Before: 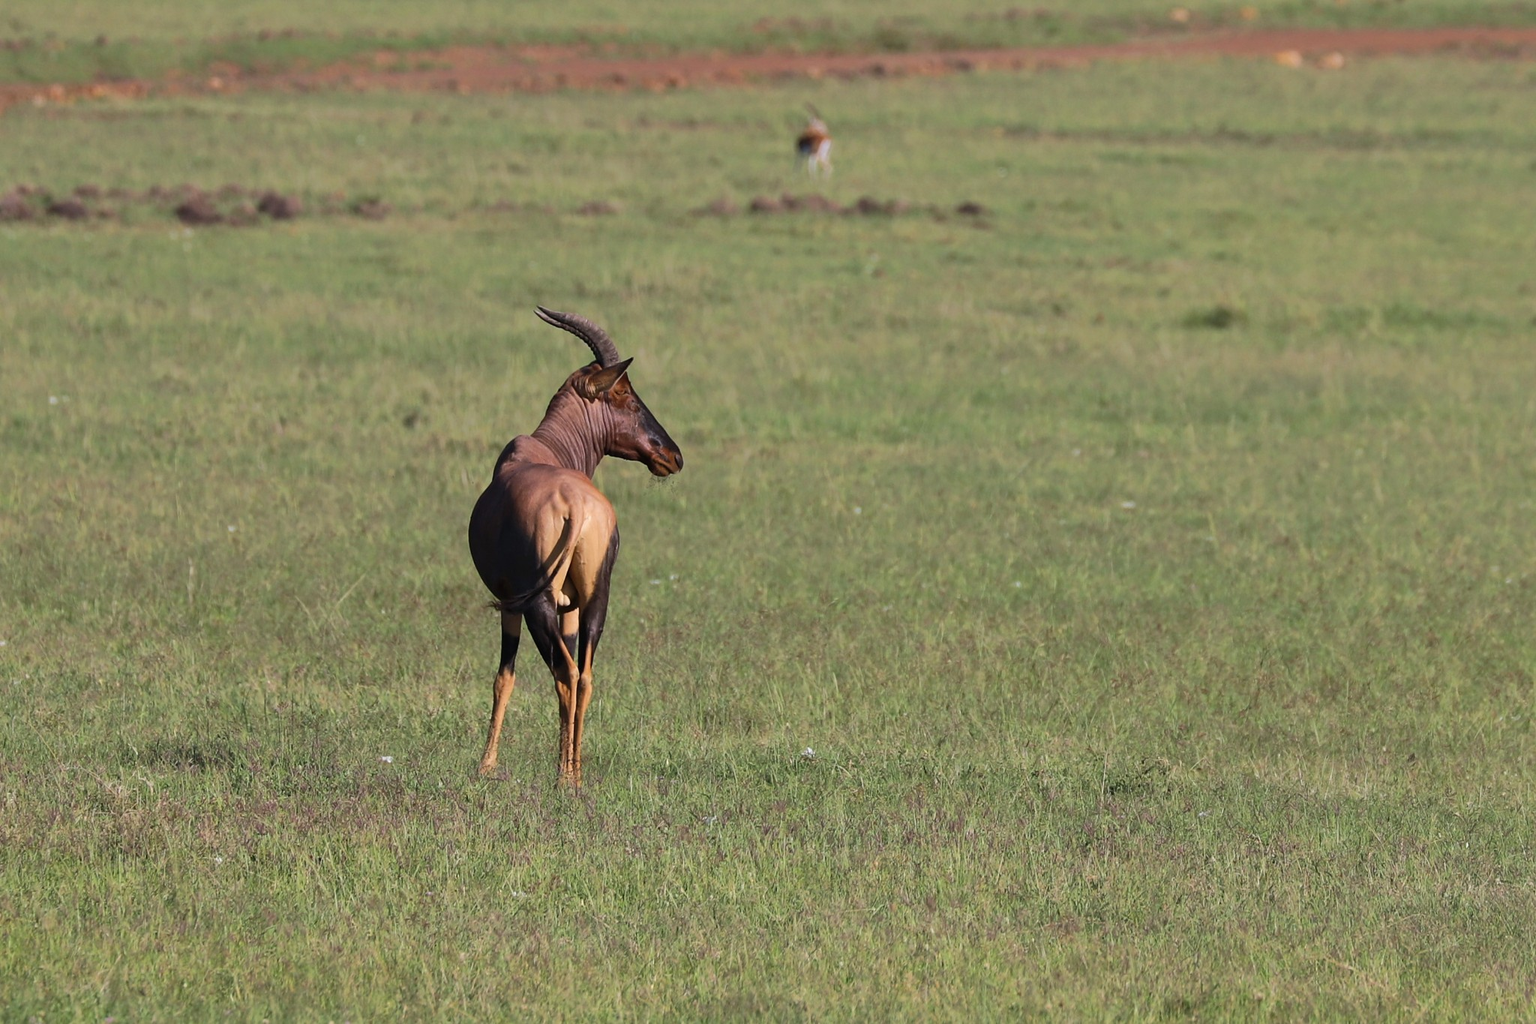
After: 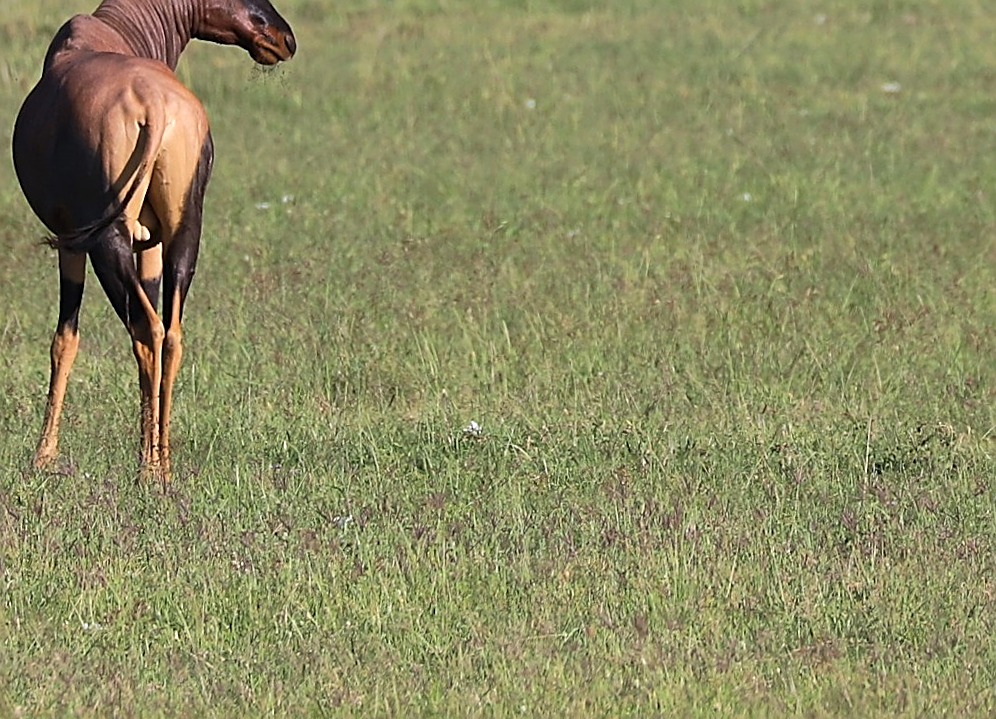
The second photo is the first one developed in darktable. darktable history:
sharpen: amount 0.75
exposure: exposure 0.207 EV, compensate highlight preservation false
crop: left 29.672%, top 41.786%, right 20.851%, bottom 3.487%
rotate and perspective: rotation -1.42°, crop left 0.016, crop right 0.984, crop top 0.035, crop bottom 0.965
